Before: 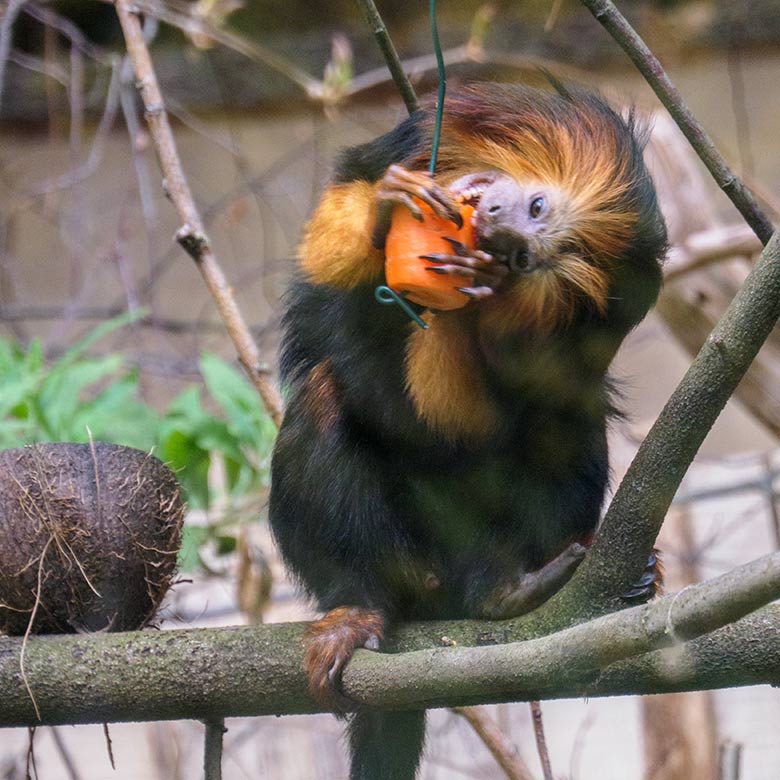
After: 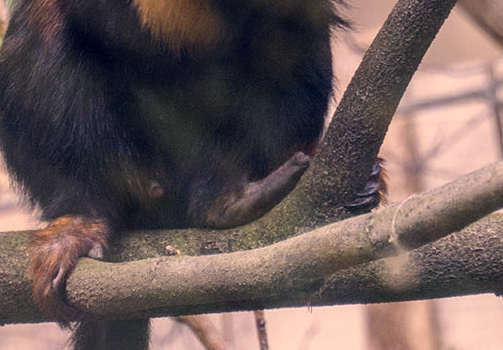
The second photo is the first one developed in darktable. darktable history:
color correction: highlights a* 19.58, highlights b* 27.04, shadows a* 3.34, shadows b* -17.72, saturation 0.742
crop and rotate: left 35.44%, top 50.175%, bottom 4.903%
